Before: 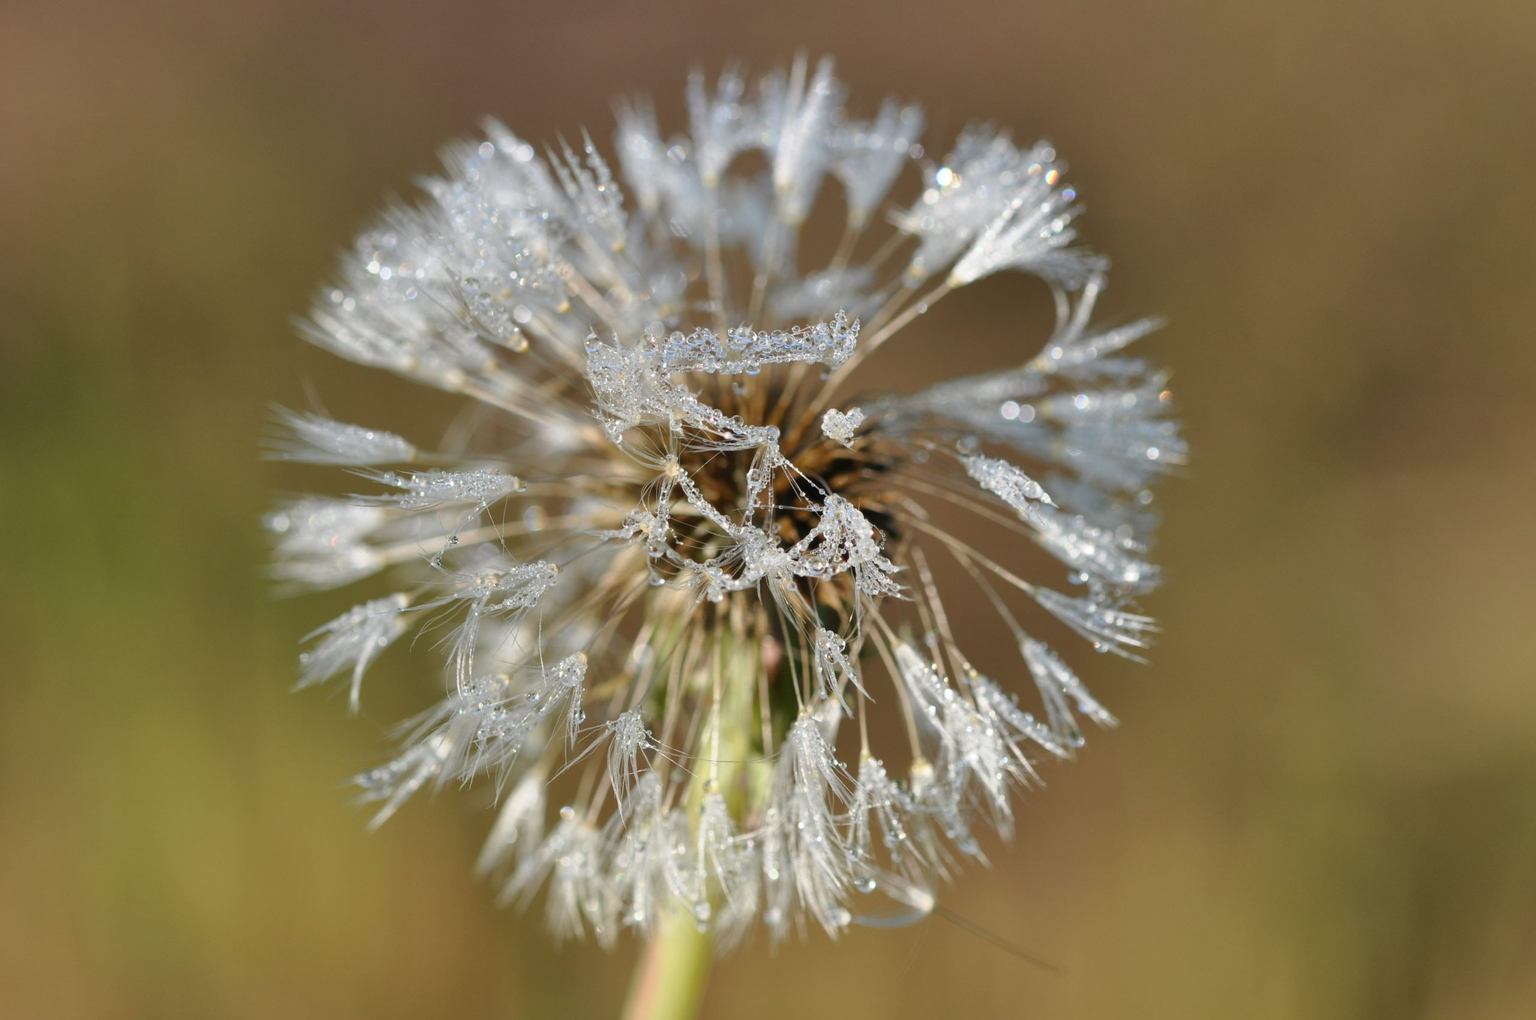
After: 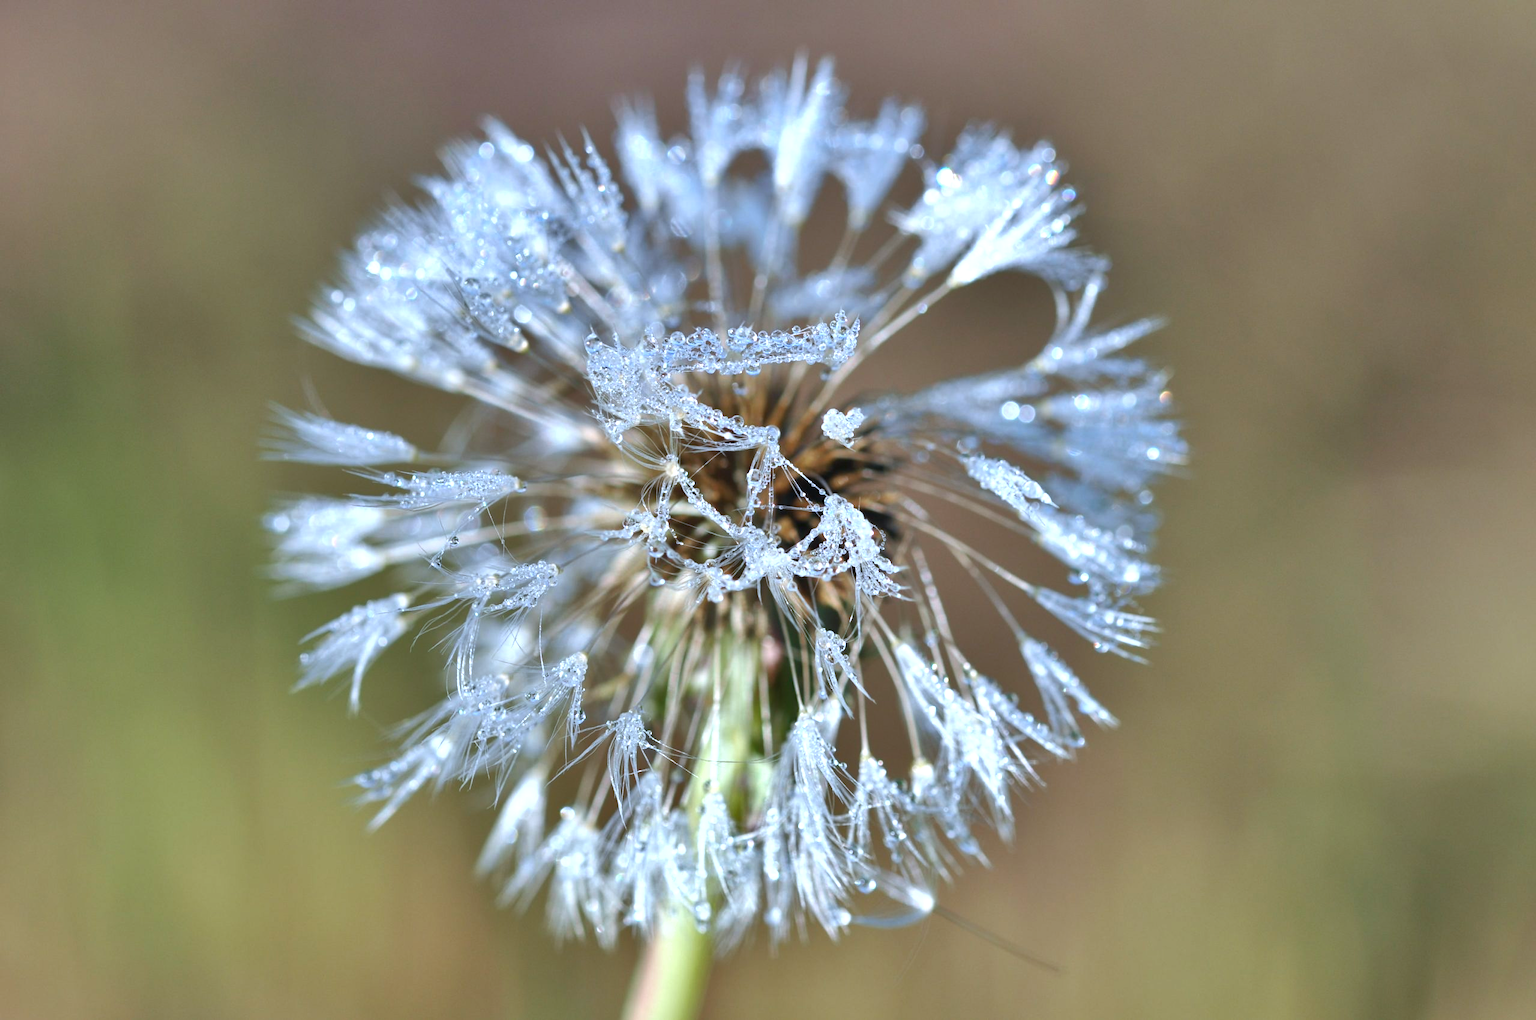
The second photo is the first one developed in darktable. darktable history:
exposure: exposure 0.601 EV, compensate highlight preservation false
color calibration: illuminant custom, x 0.39, y 0.392, temperature 3849.11 K
shadows and highlights: shadows 76.41, highlights -61, soften with gaussian
